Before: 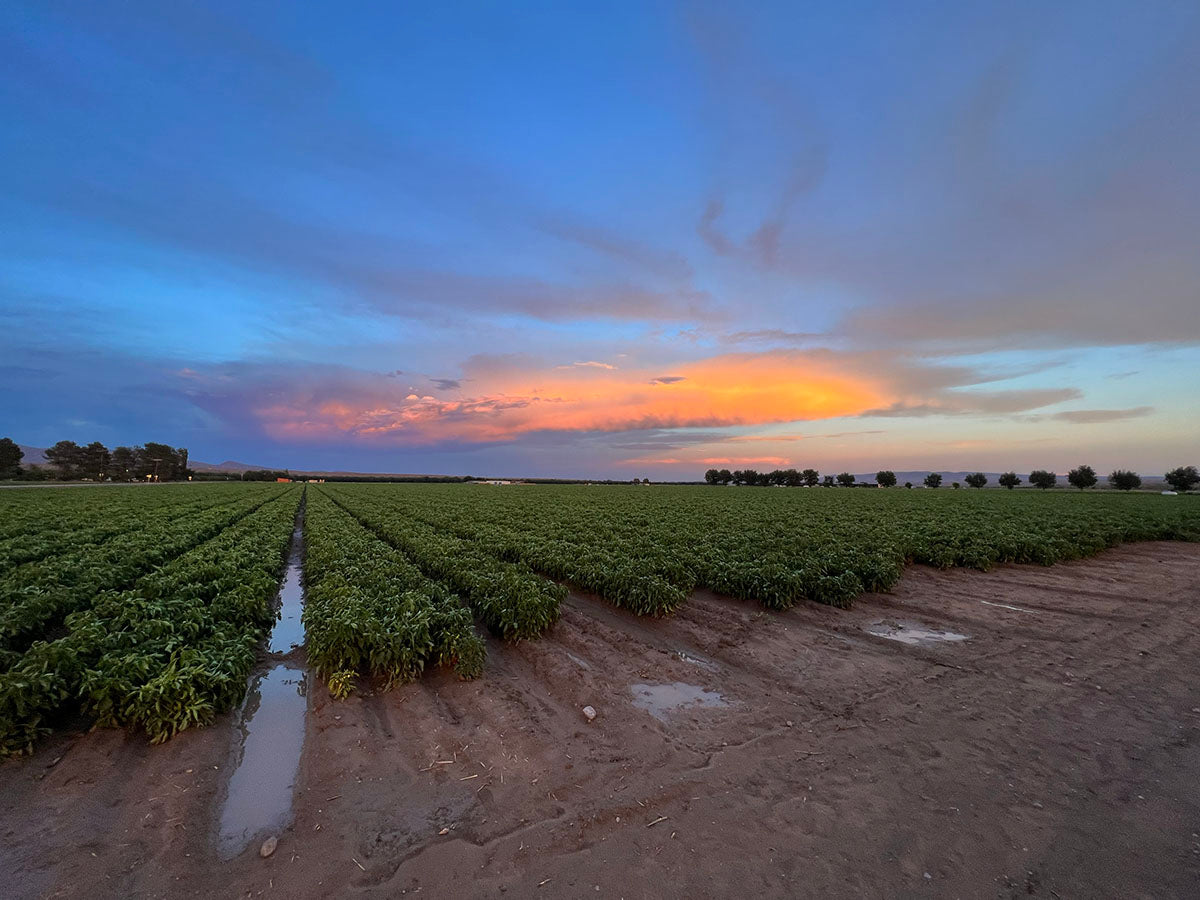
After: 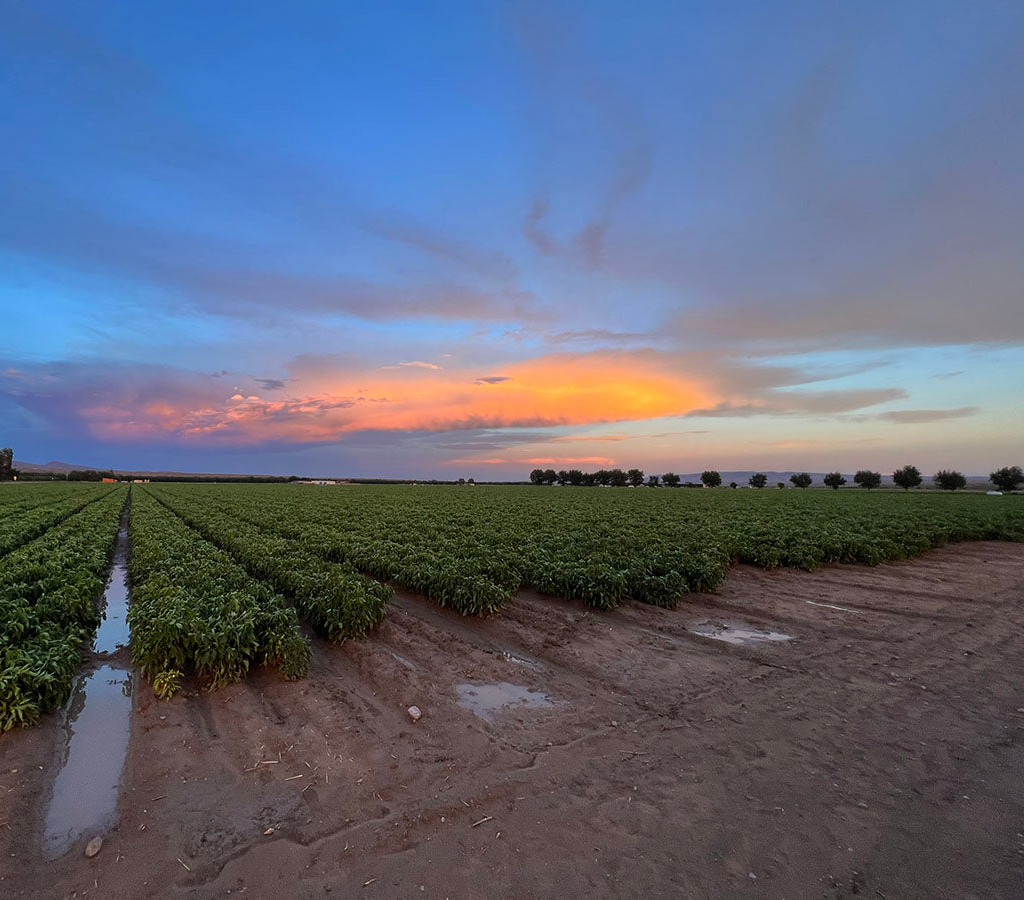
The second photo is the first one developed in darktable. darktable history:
crop and rotate: left 14.584%
